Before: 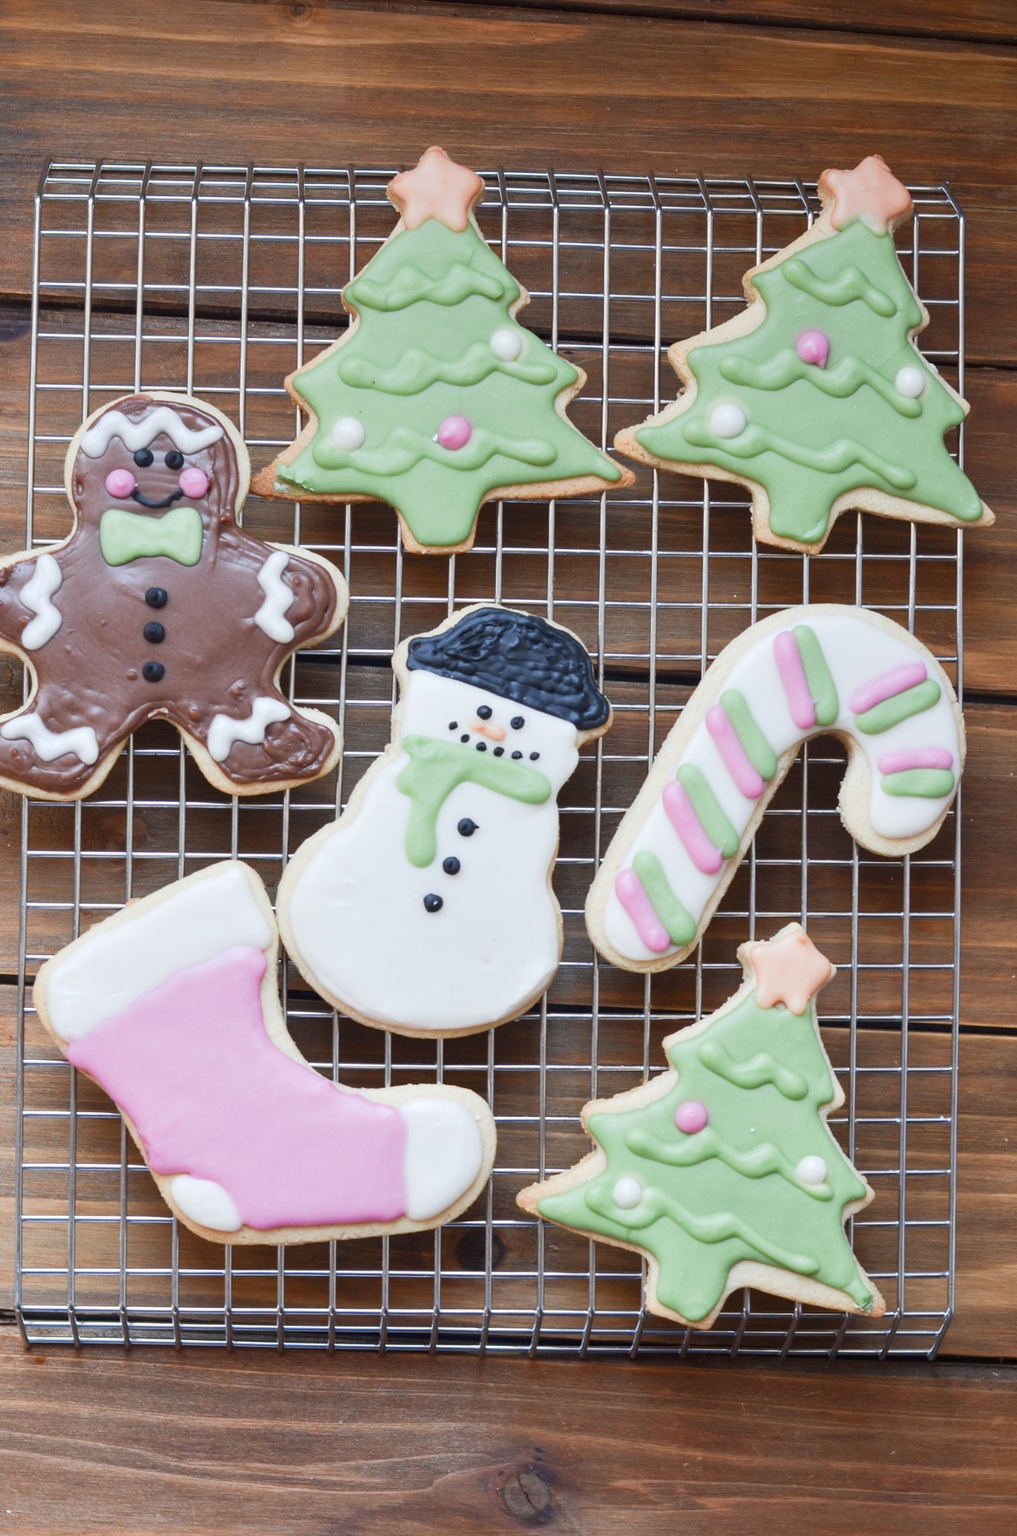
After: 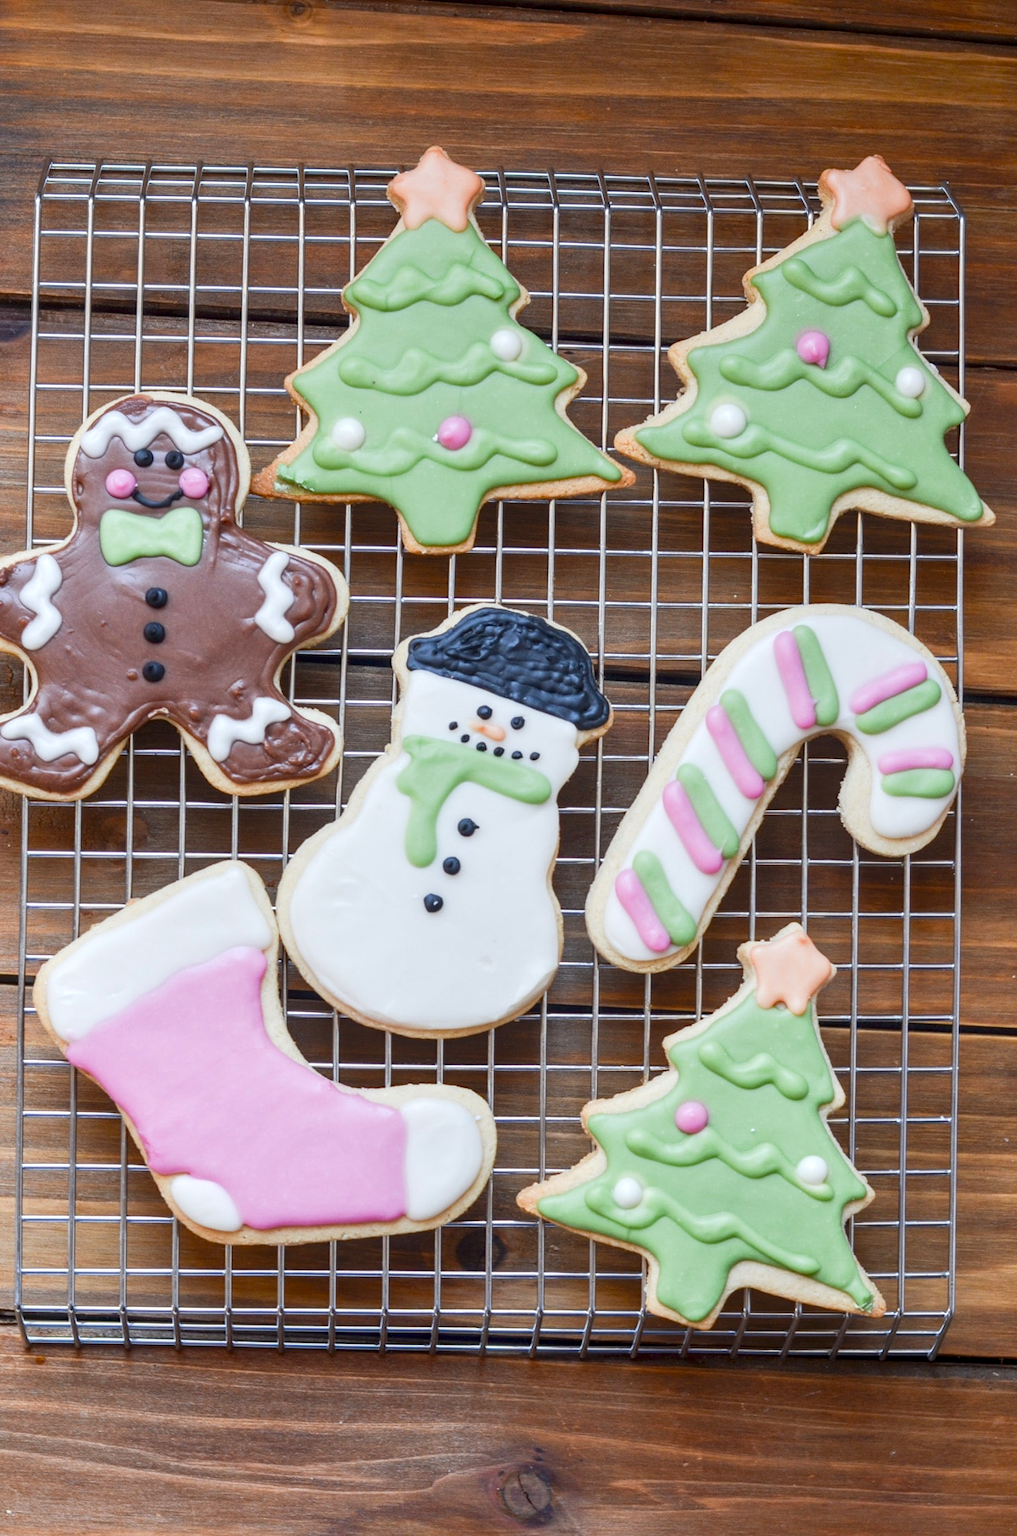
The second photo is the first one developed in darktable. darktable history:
color balance: output saturation 120%
local contrast: on, module defaults
